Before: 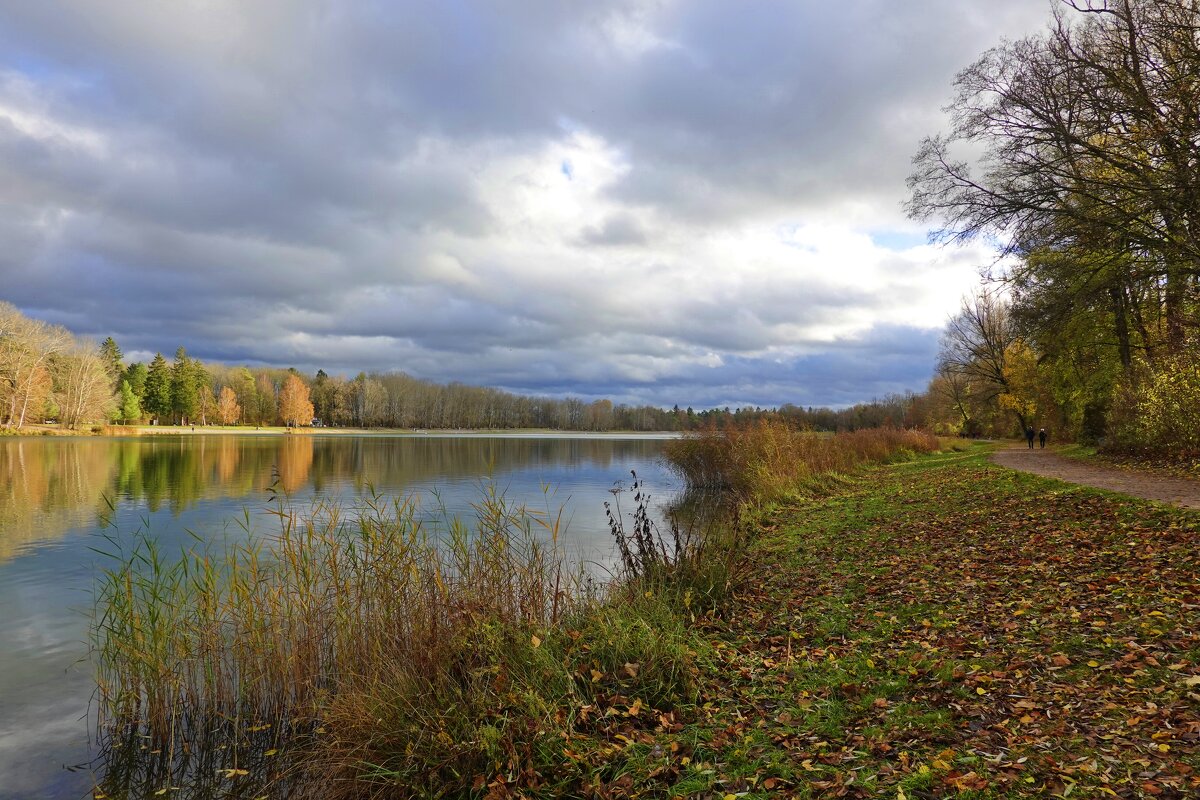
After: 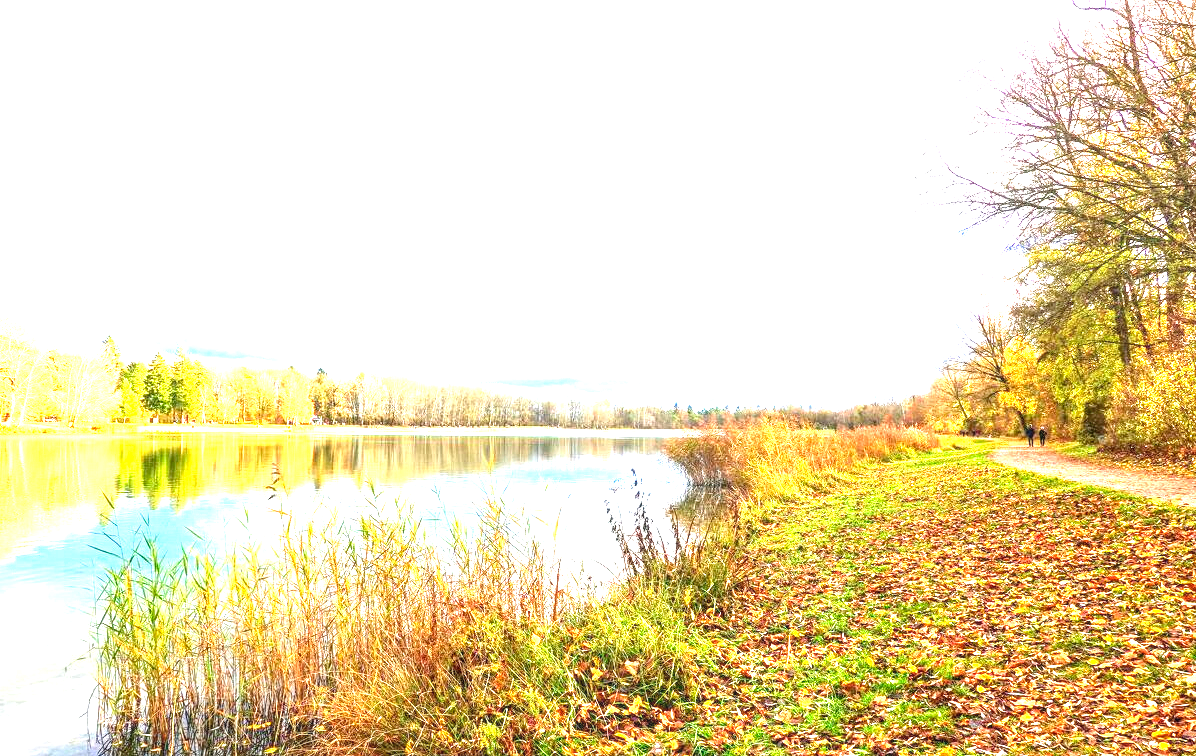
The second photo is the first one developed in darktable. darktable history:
crop: top 0.372%, right 0.256%, bottom 5.006%
exposure: exposure 3.014 EV, compensate exposure bias true, compensate highlight preservation false
local contrast: highlights 29%, detail 130%
